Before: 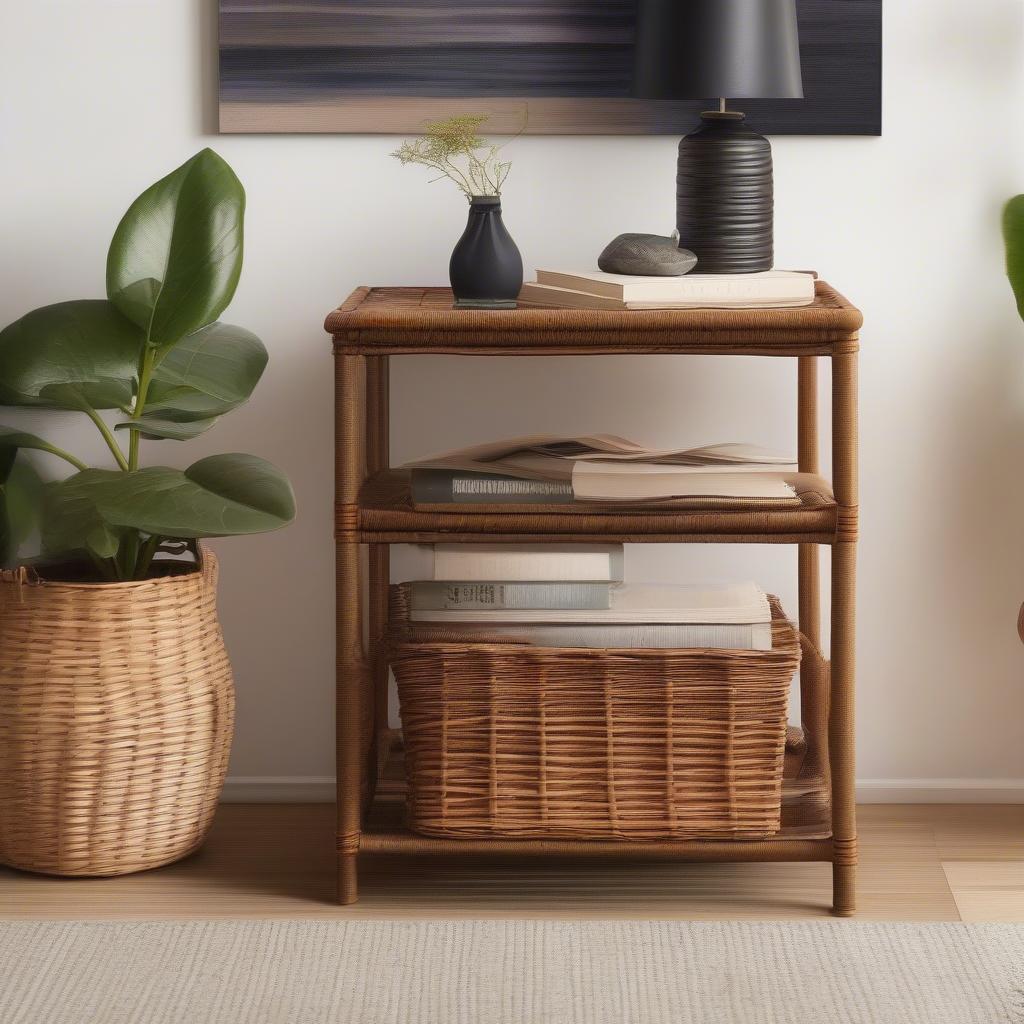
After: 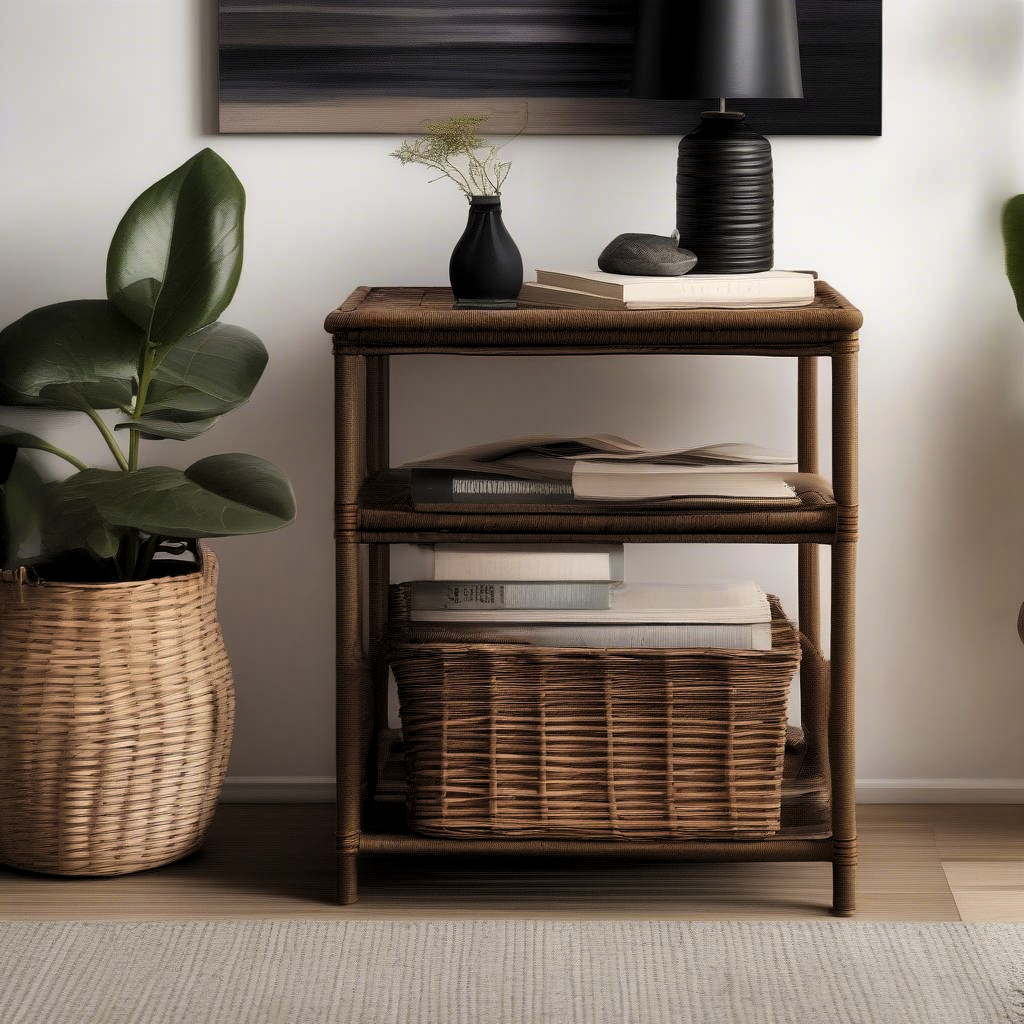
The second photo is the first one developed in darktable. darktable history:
levels: levels [0.101, 0.578, 0.953]
shadows and highlights: low approximation 0.01, soften with gaussian
